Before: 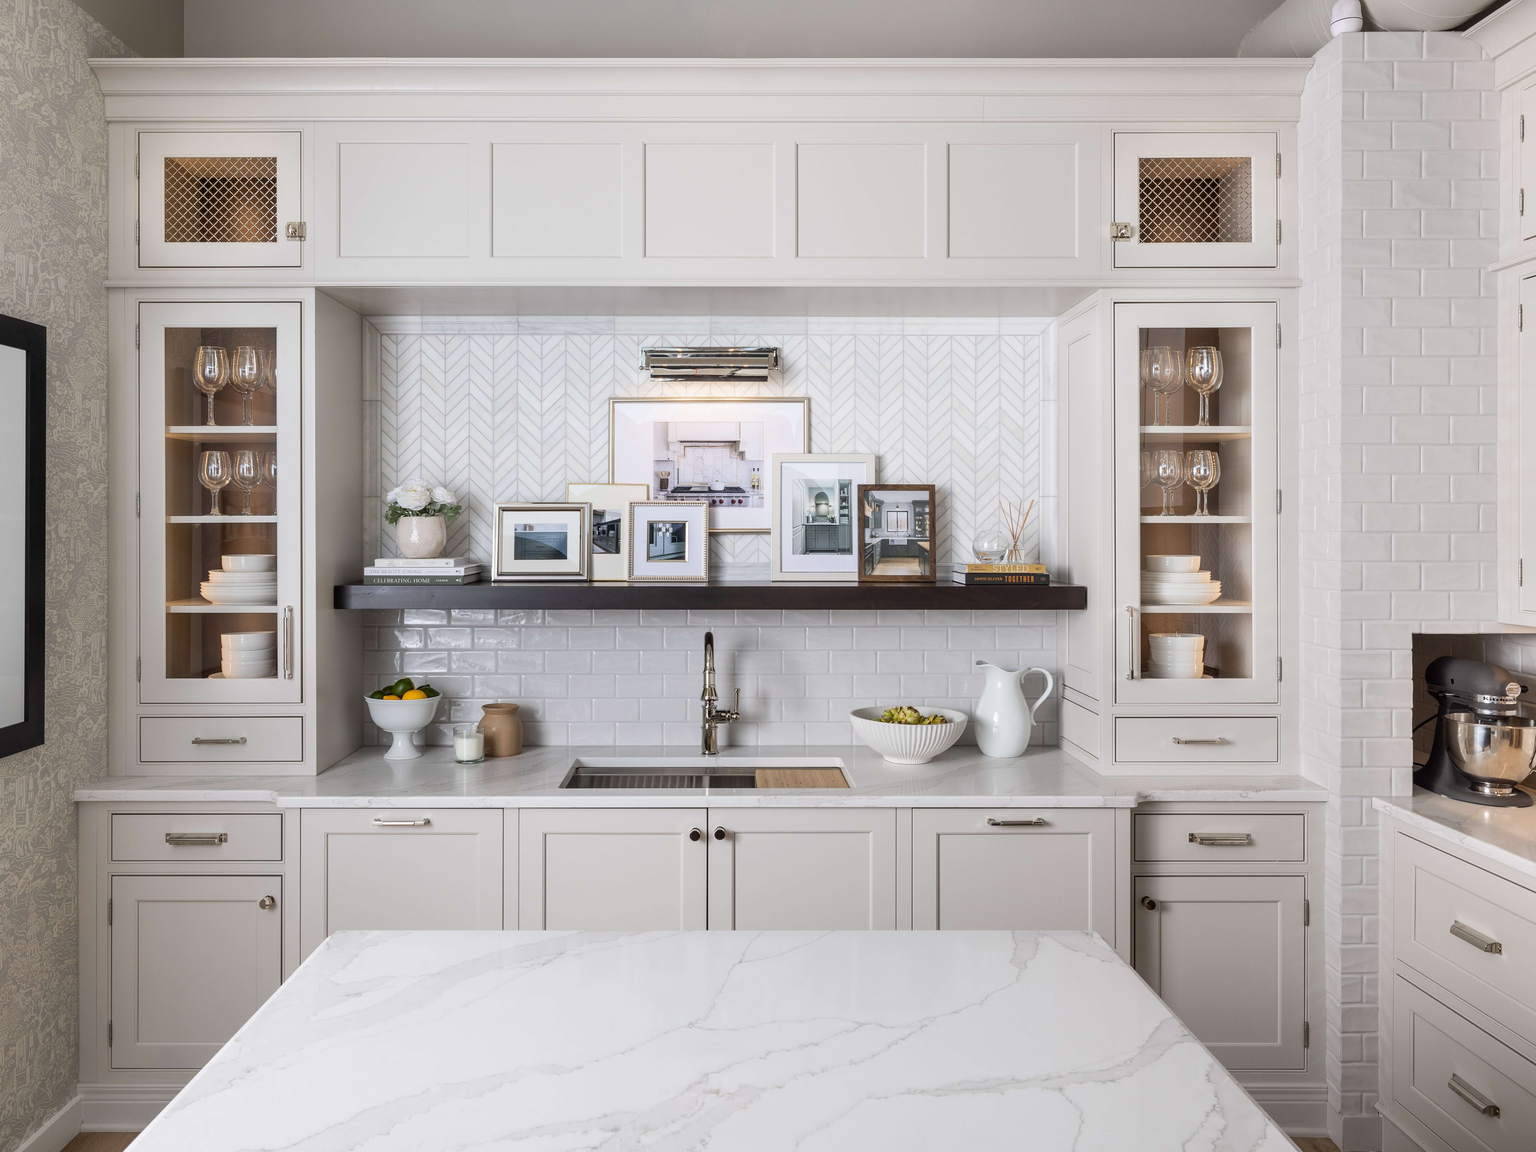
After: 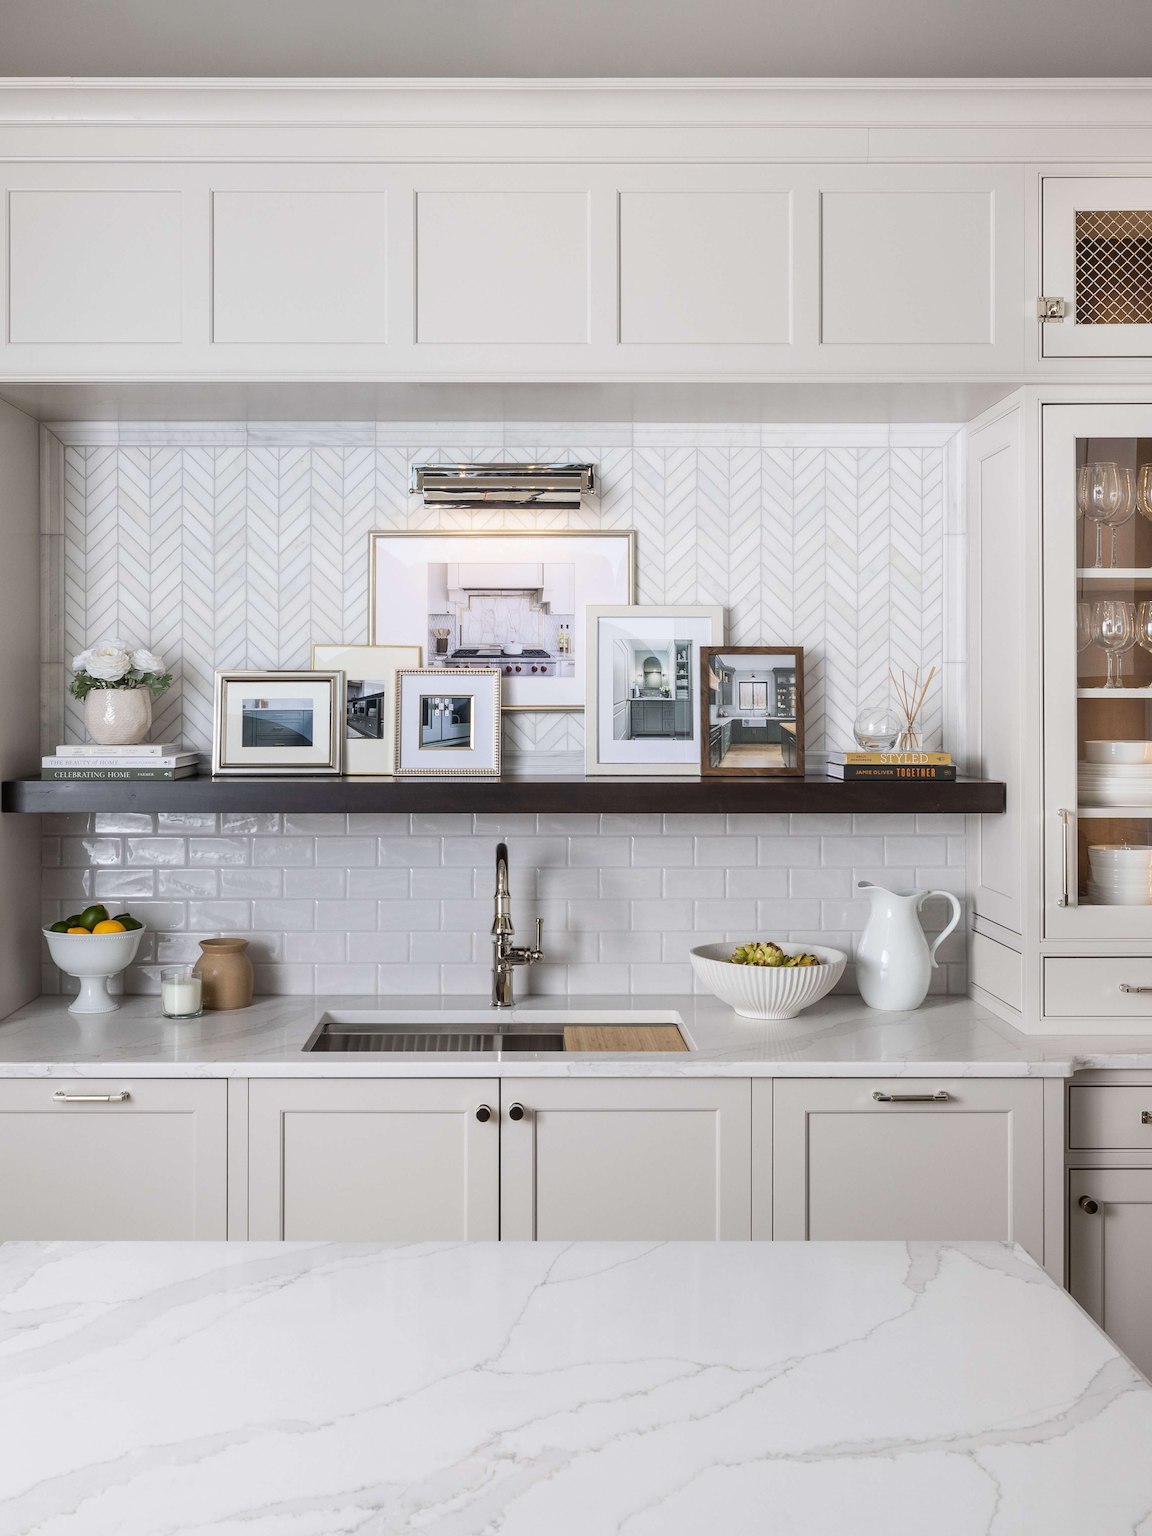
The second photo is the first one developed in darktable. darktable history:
crop: left 21.679%, right 22.072%, bottom 0.006%
